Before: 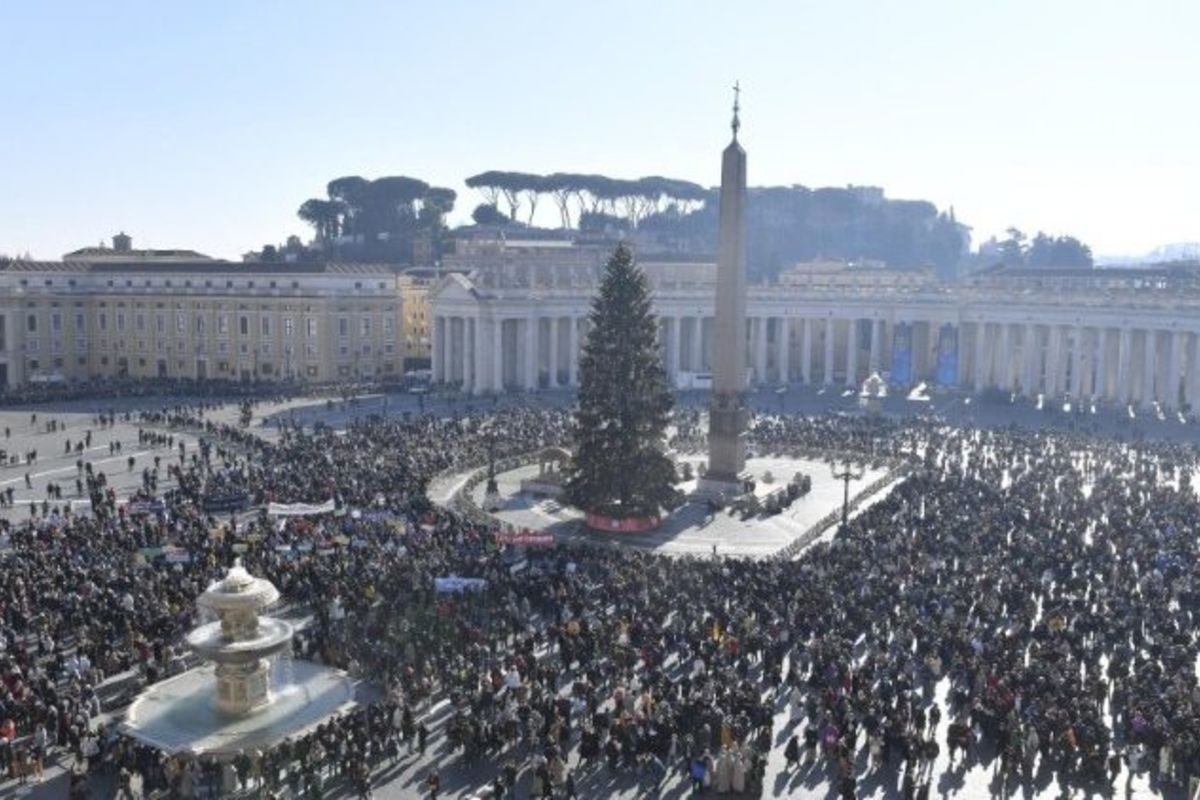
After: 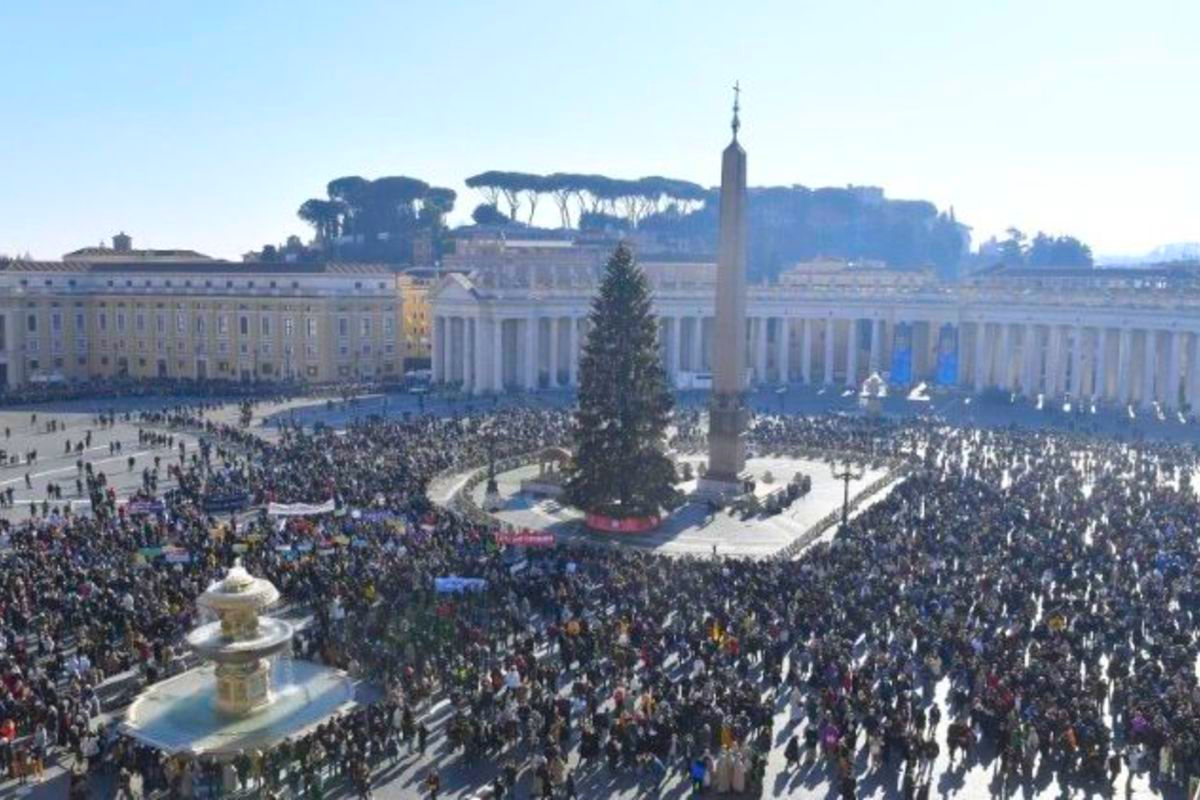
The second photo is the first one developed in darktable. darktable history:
color balance rgb: linear chroma grading › global chroma 23.15%, perceptual saturation grading › global saturation 28.7%, perceptual saturation grading › mid-tones 12.04%, perceptual saturation grading › shadows 10.19%, global vibrance 22.22%
